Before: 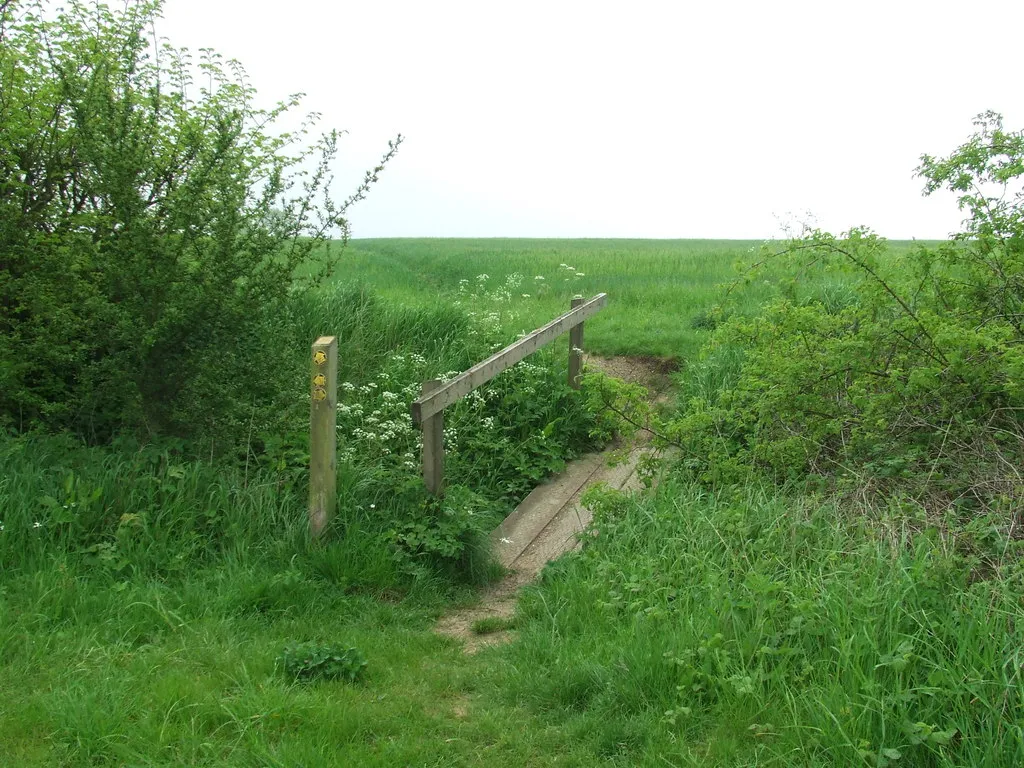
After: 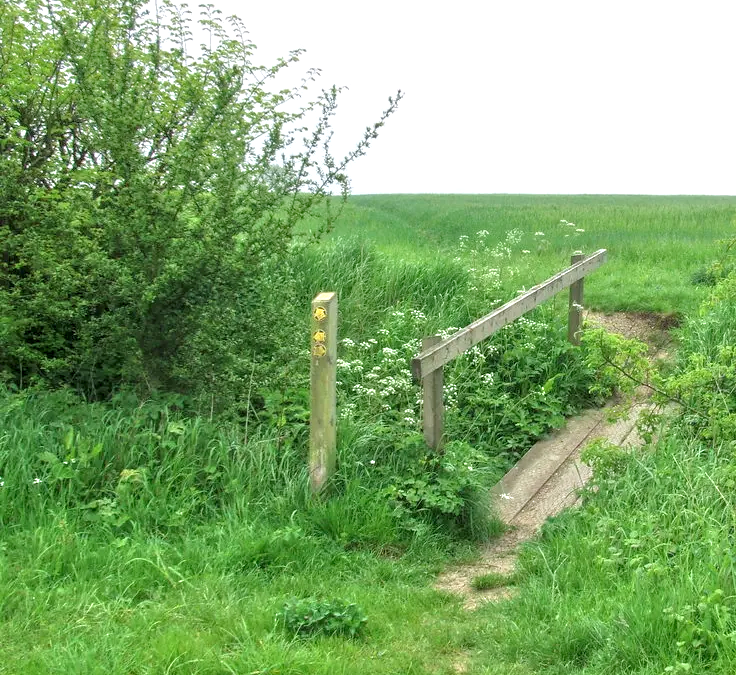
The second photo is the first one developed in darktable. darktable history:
shadows and highlights: shadows -10, white point adjustment 1.5, highlights 10
crop: top 5.803%, right 27.864%, bottom 5.804%
local contrast: detail 130%
white balance: red 1.009, blue 1.027
tone equalizer: -7 EV 0.15 EV, -6 EV 0.6 EV, -5 EV 1.15 EV, -4 EV 1.33 EV, -3 EV 1.15 EV, -2 EV 0.6 EV, -1 EV 0.15 EV, mask exposure compensation -0.5 EV
